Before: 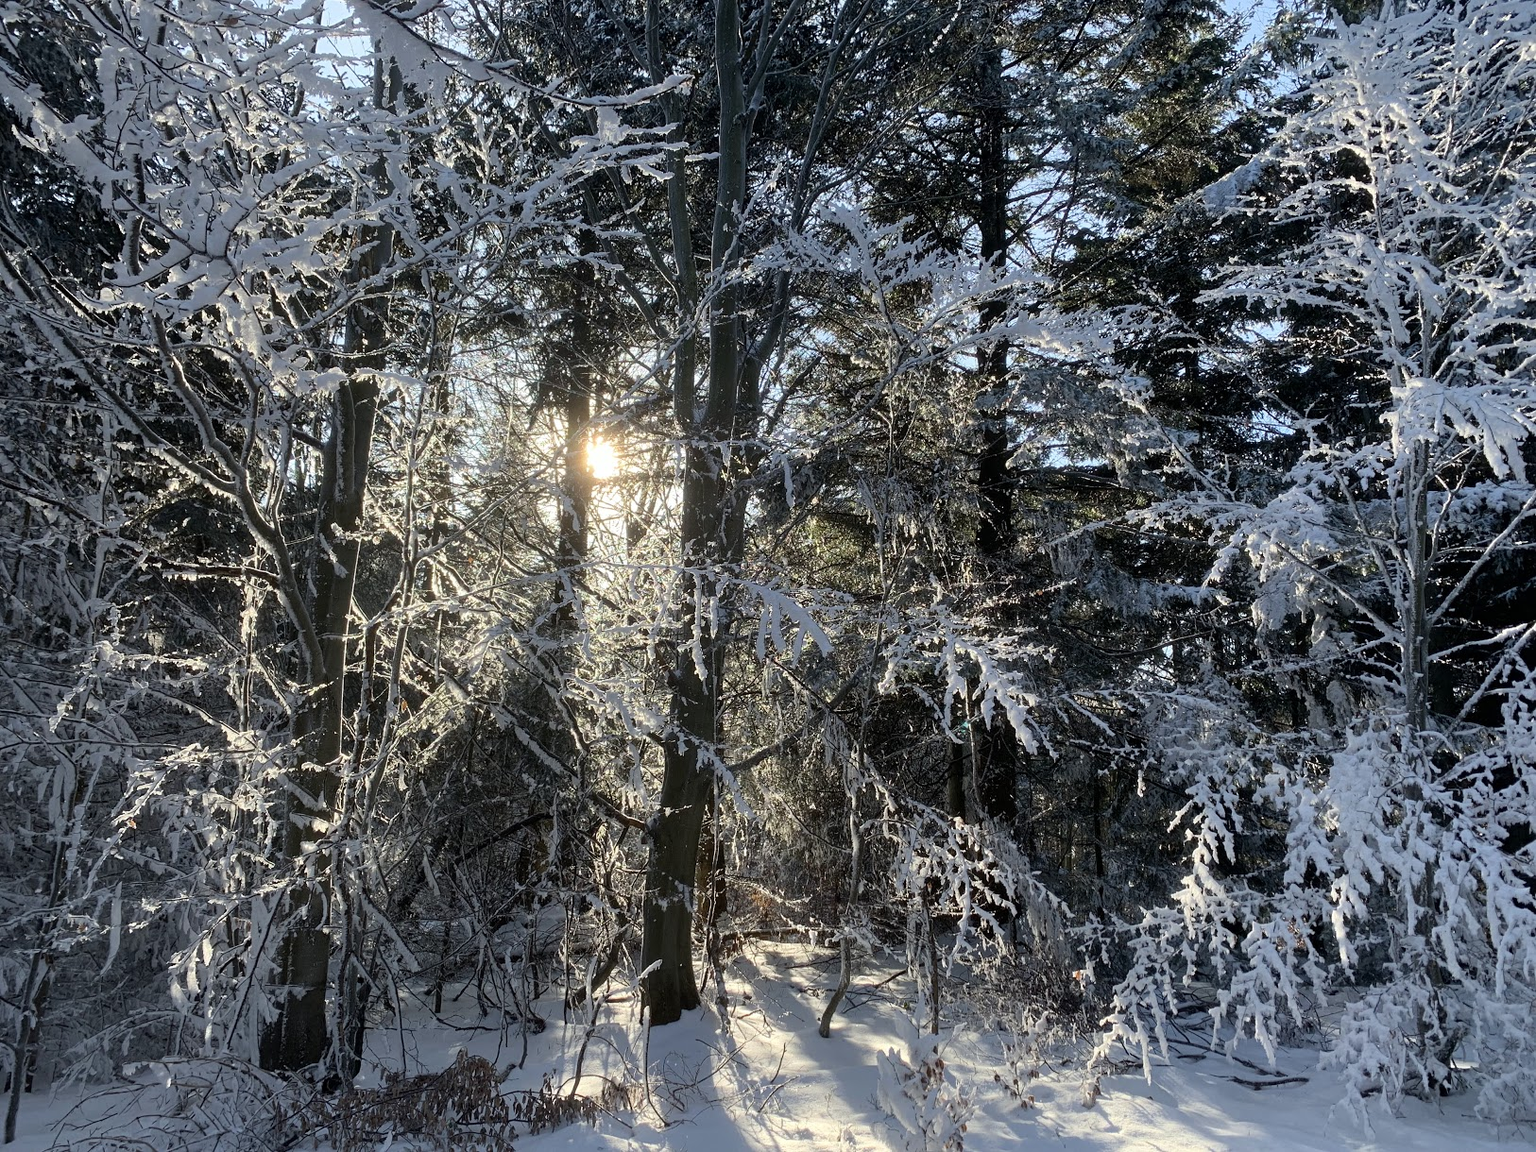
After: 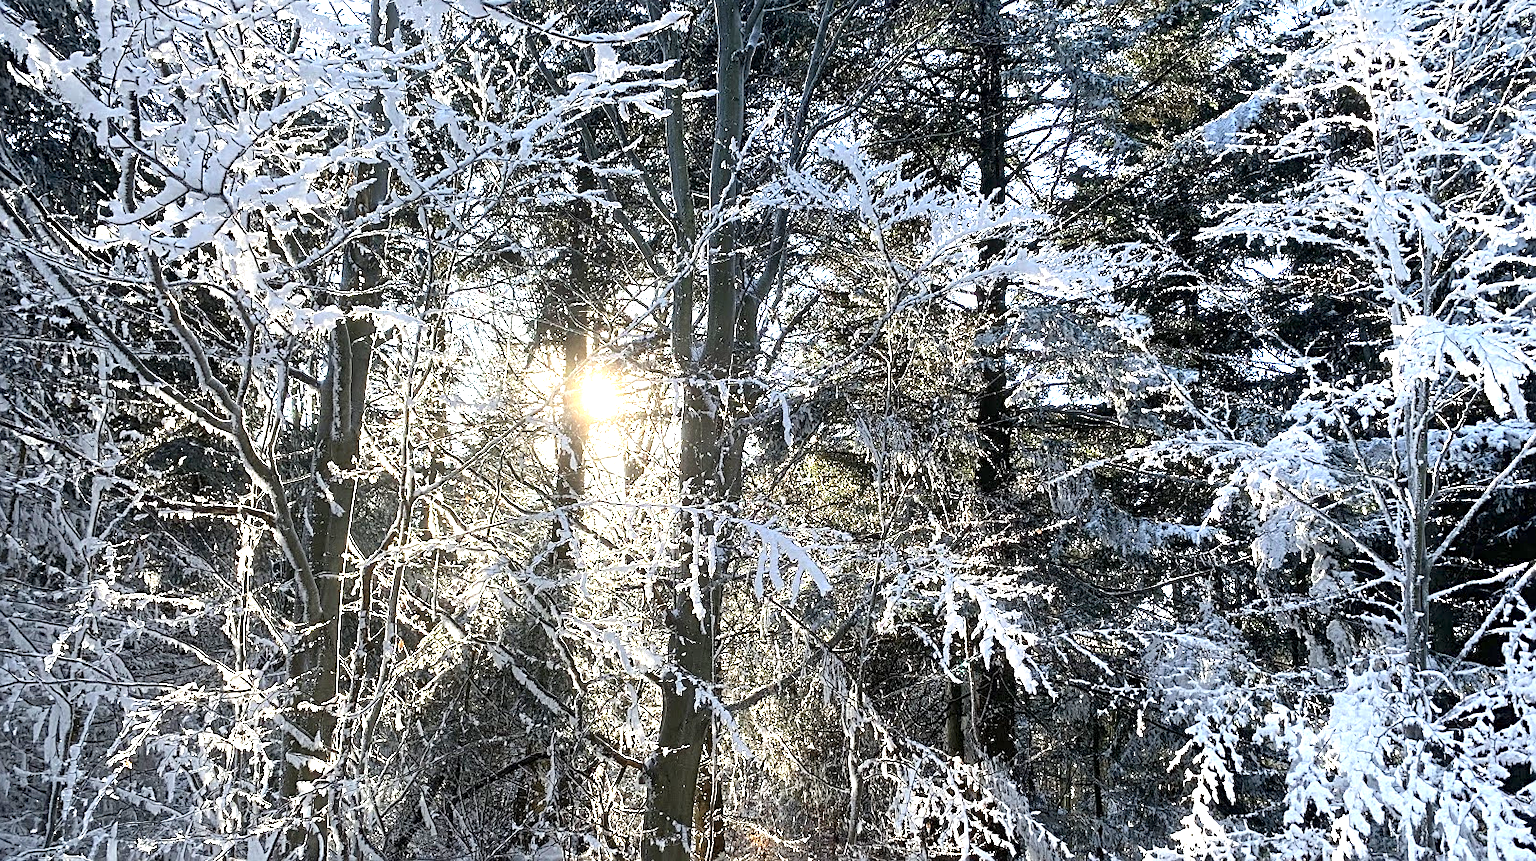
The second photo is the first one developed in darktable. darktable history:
exposure: exposure 1.512 EV, compensate highlight preservation false
crop: left 0.356%, top 5.565%, bottom 19.868%
sharpen: on, module defaults
